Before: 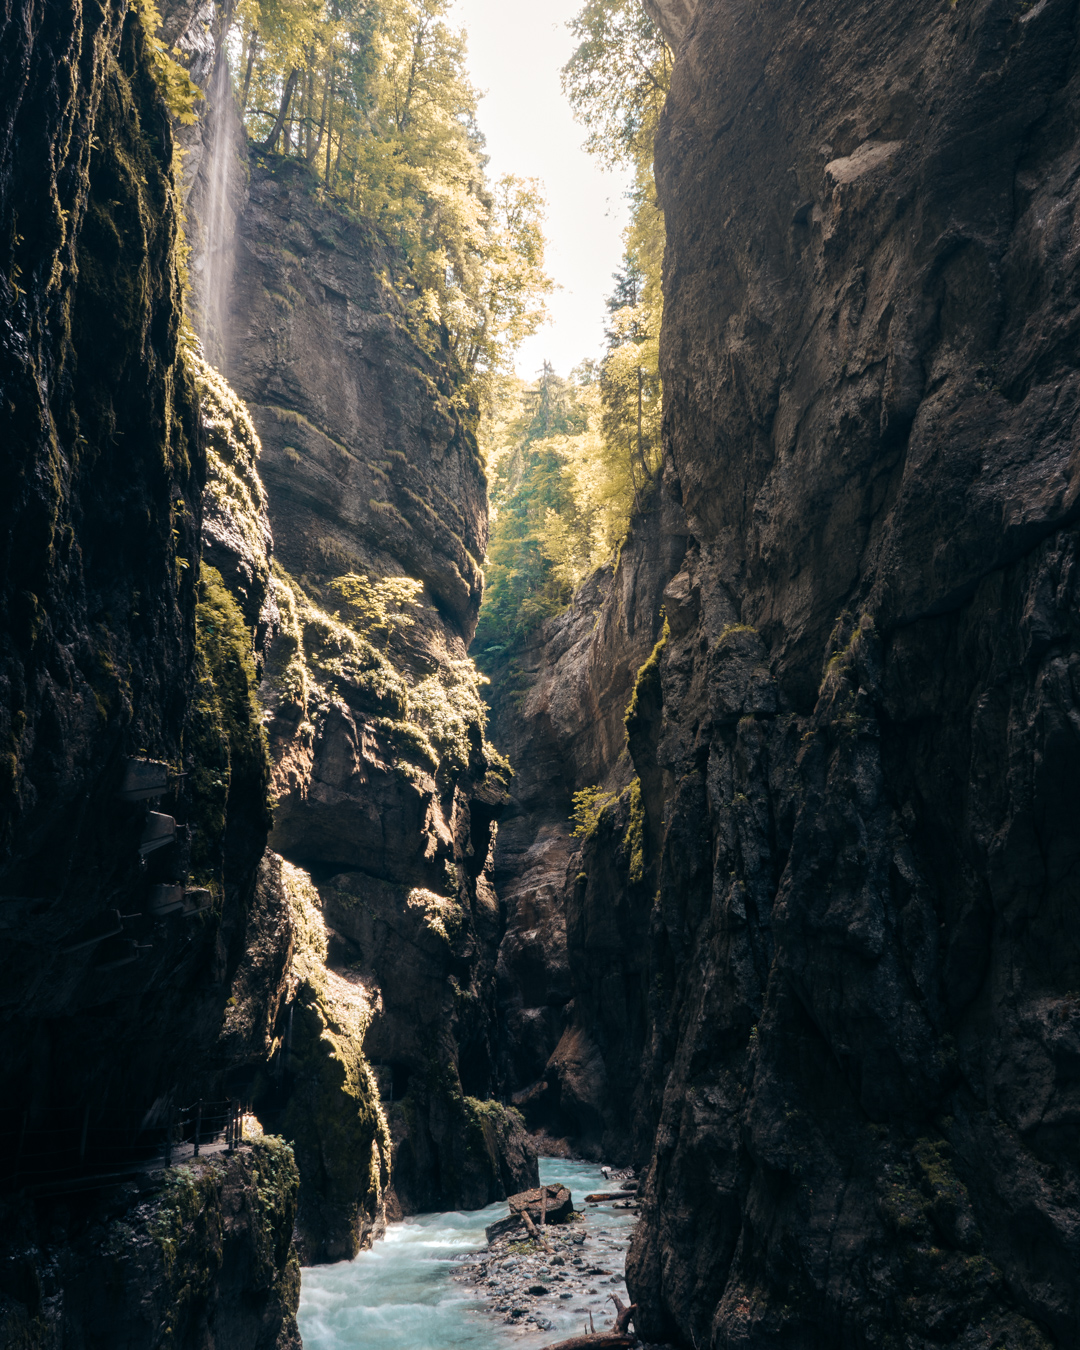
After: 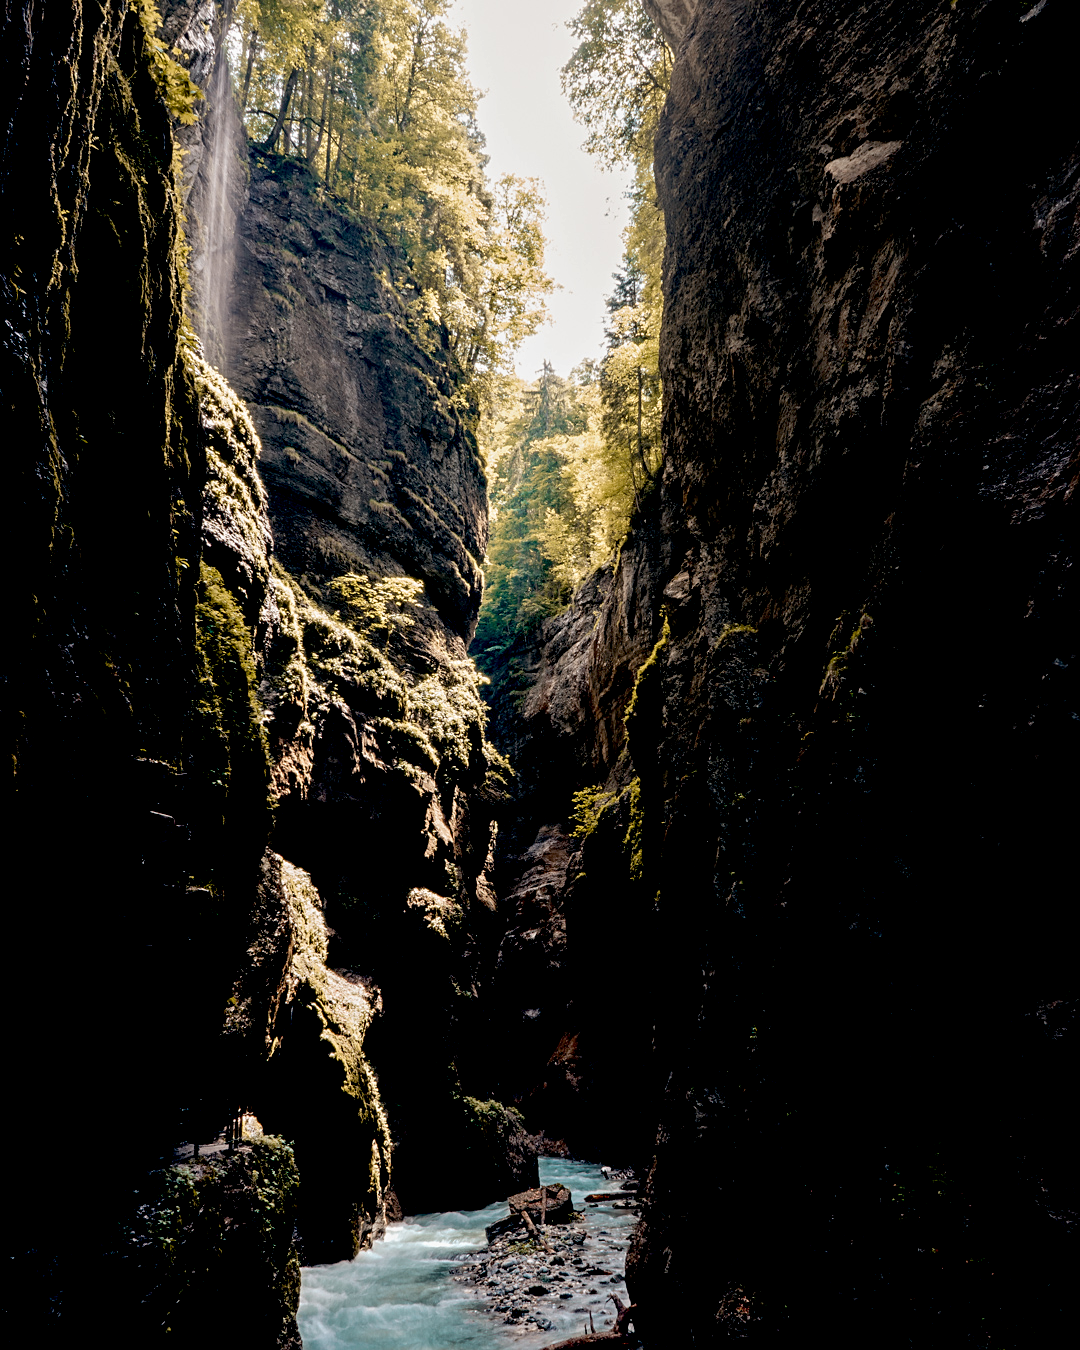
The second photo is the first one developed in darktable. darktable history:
contrast equalizer: y [[0.5, 0.542, 0.583, 0.625, 0.667, 0.708], [0.5 ×6], [0.5 ×6], [0 ×6], [0 ×6]], mix 0.27
sharpen: amount 0.213
exposure: black level correction 0.045, exposure -0.227 EV, compensate exposure bias true, compensate highlight preservation false
